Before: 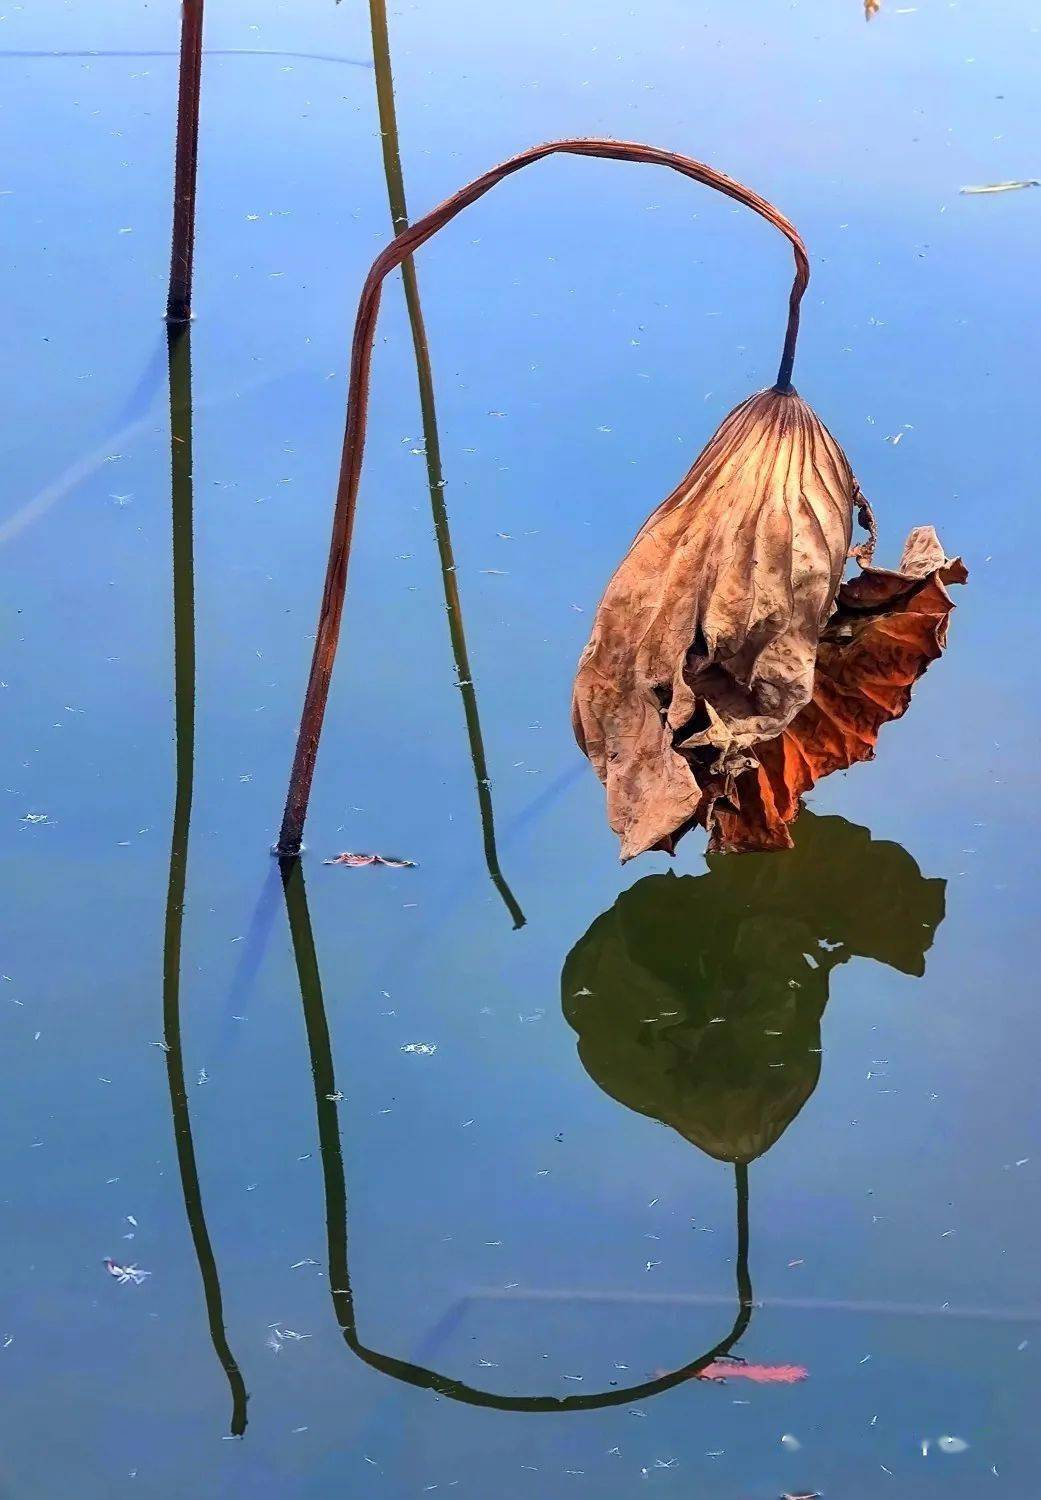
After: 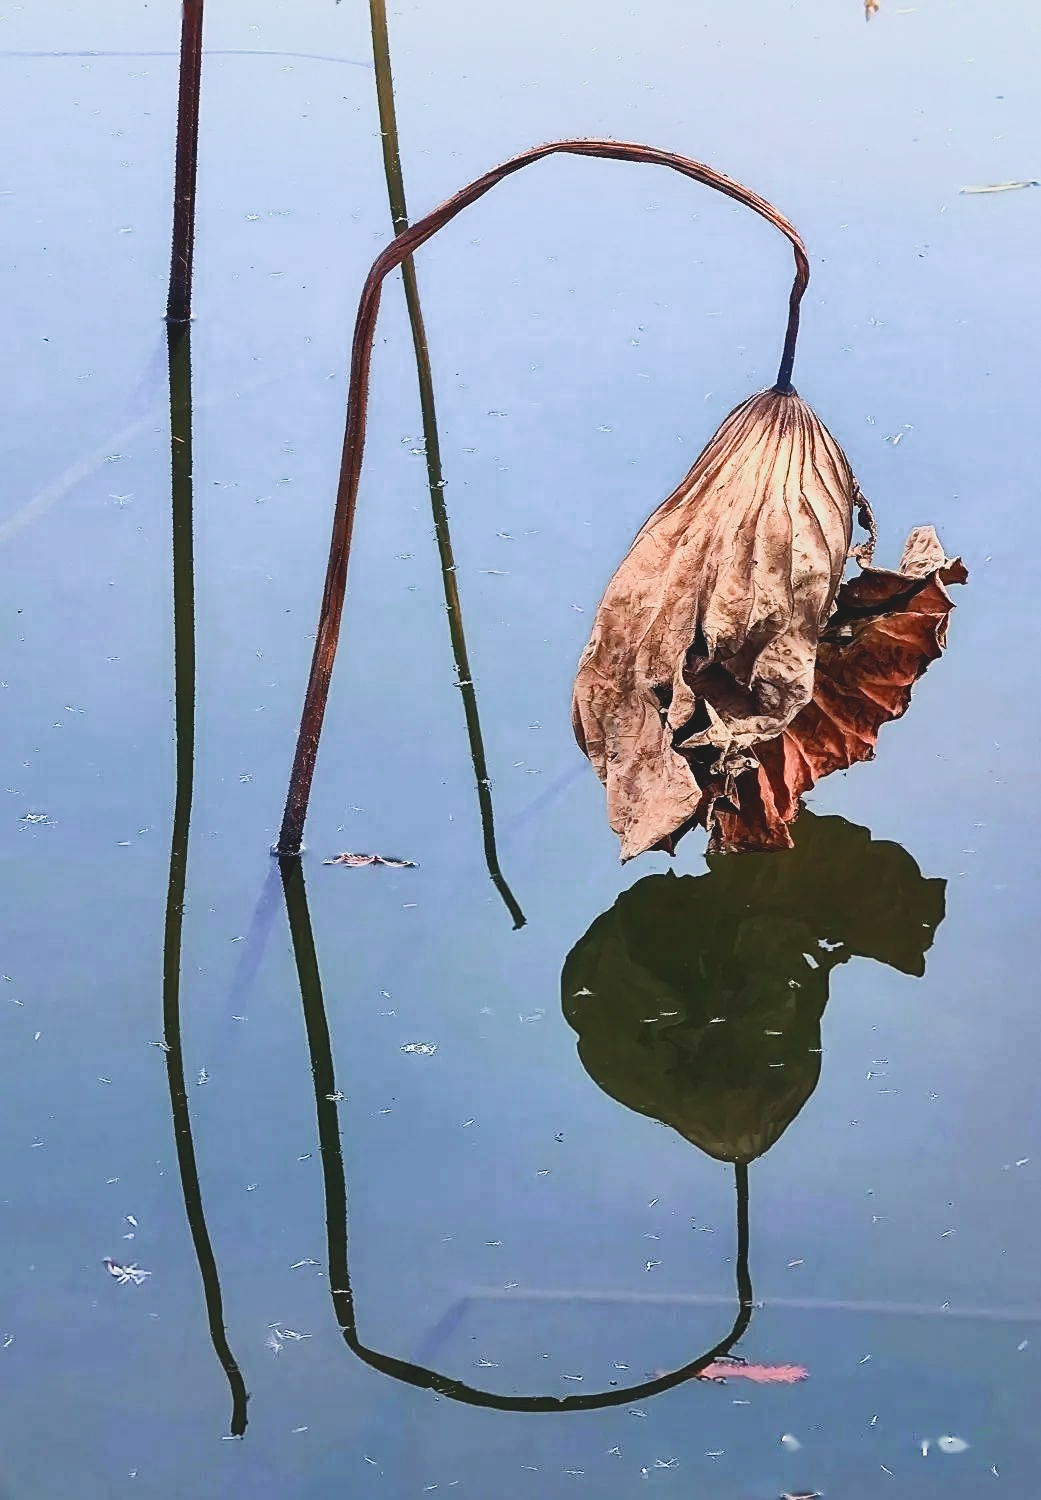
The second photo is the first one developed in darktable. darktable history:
contrast brightness saturation: contrast -0.153, brightness 0.041, saturation -0.119
filmic rgb: black relative exposure -7.99 EV, white relative exposure 3.81 EV, hardness 4.34, color science v5 (2021), contrast in shadows safe, contrast in highlights safe
tone curve: curves: ch0 [(0, 0) (0.003, 0.06) (0.011, 0.059) (0.025, 0.065) (0.044, 0.076) (0.069, 0.088) (0.1, 0.102) (0.136, 0.116) (0.177, 0.137) (0.224, 0.169) (0.277, 0.214) (0.335, 0.271) (0.399, 0.356) (0.468, 0.459) (0.543, 0.579) (0.623, 0.705) (0.709, 0.823) (0.801, 0.918) (0.898, 0.963) (1, 1)], color space Lab, independent channels, preserve colors none
sharpen: on, module defaults
